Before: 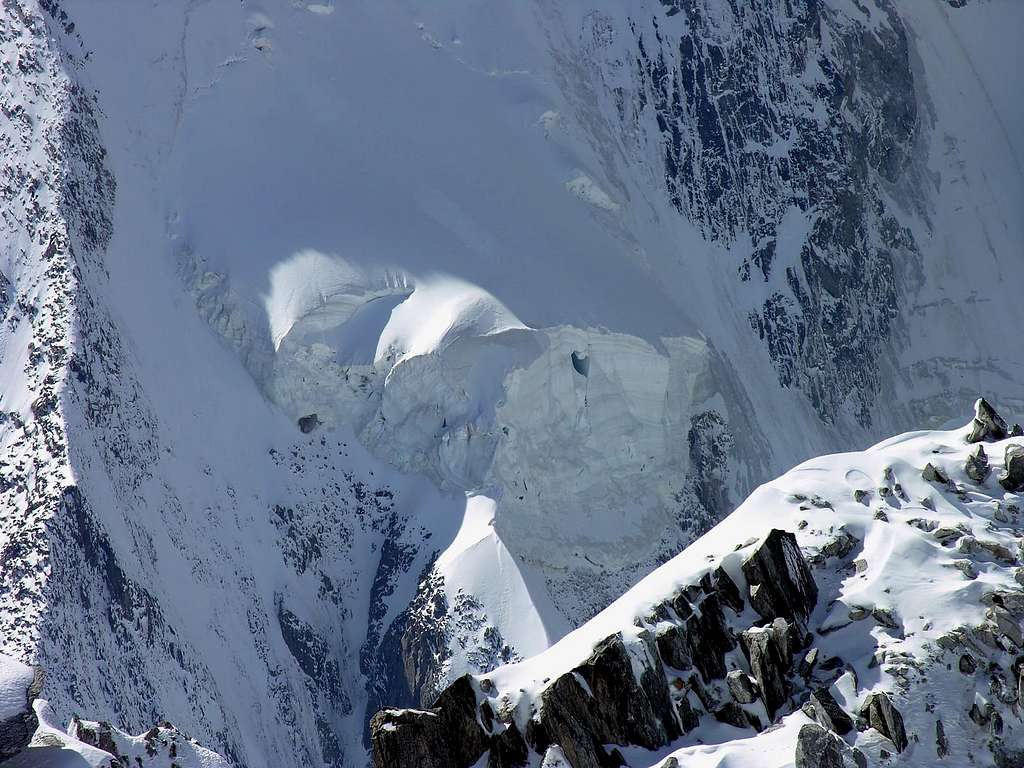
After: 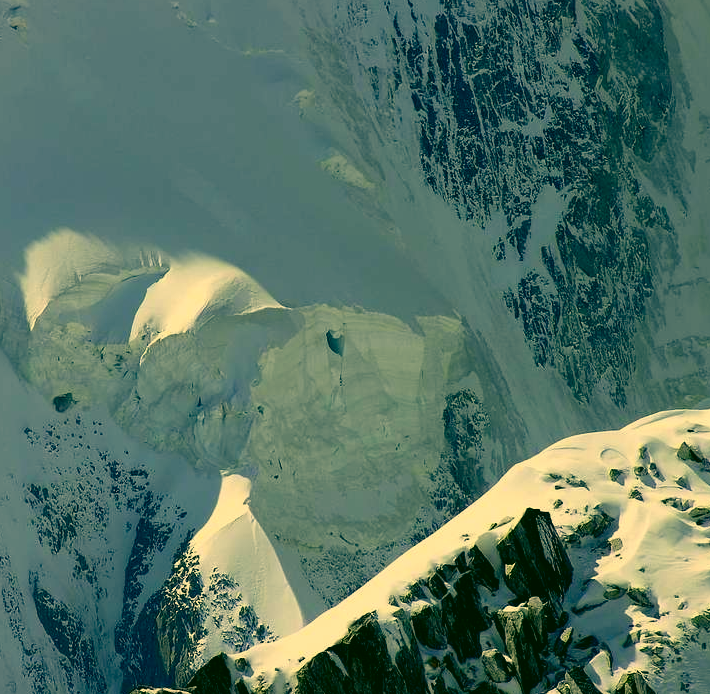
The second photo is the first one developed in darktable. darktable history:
color balance rgb: highlights gain › chroma 2.985%, highlights gain › hue 78.3°, linear chroma grading › global chroma 9.813%, perceptual saturation grading › global saturation 11.312%, global vibrance 9.704%
crop and rotate: left 23.958%, top 2.813%, right 6.665%, bottom 6.723%
exposure: exposure -0.141 EV, compensate exposure bias true, compensate highlight preservation false
color correction: highlights a* 5.65, highlights b* 33.78, shadows a* -26.08, shadows b* 3.73
